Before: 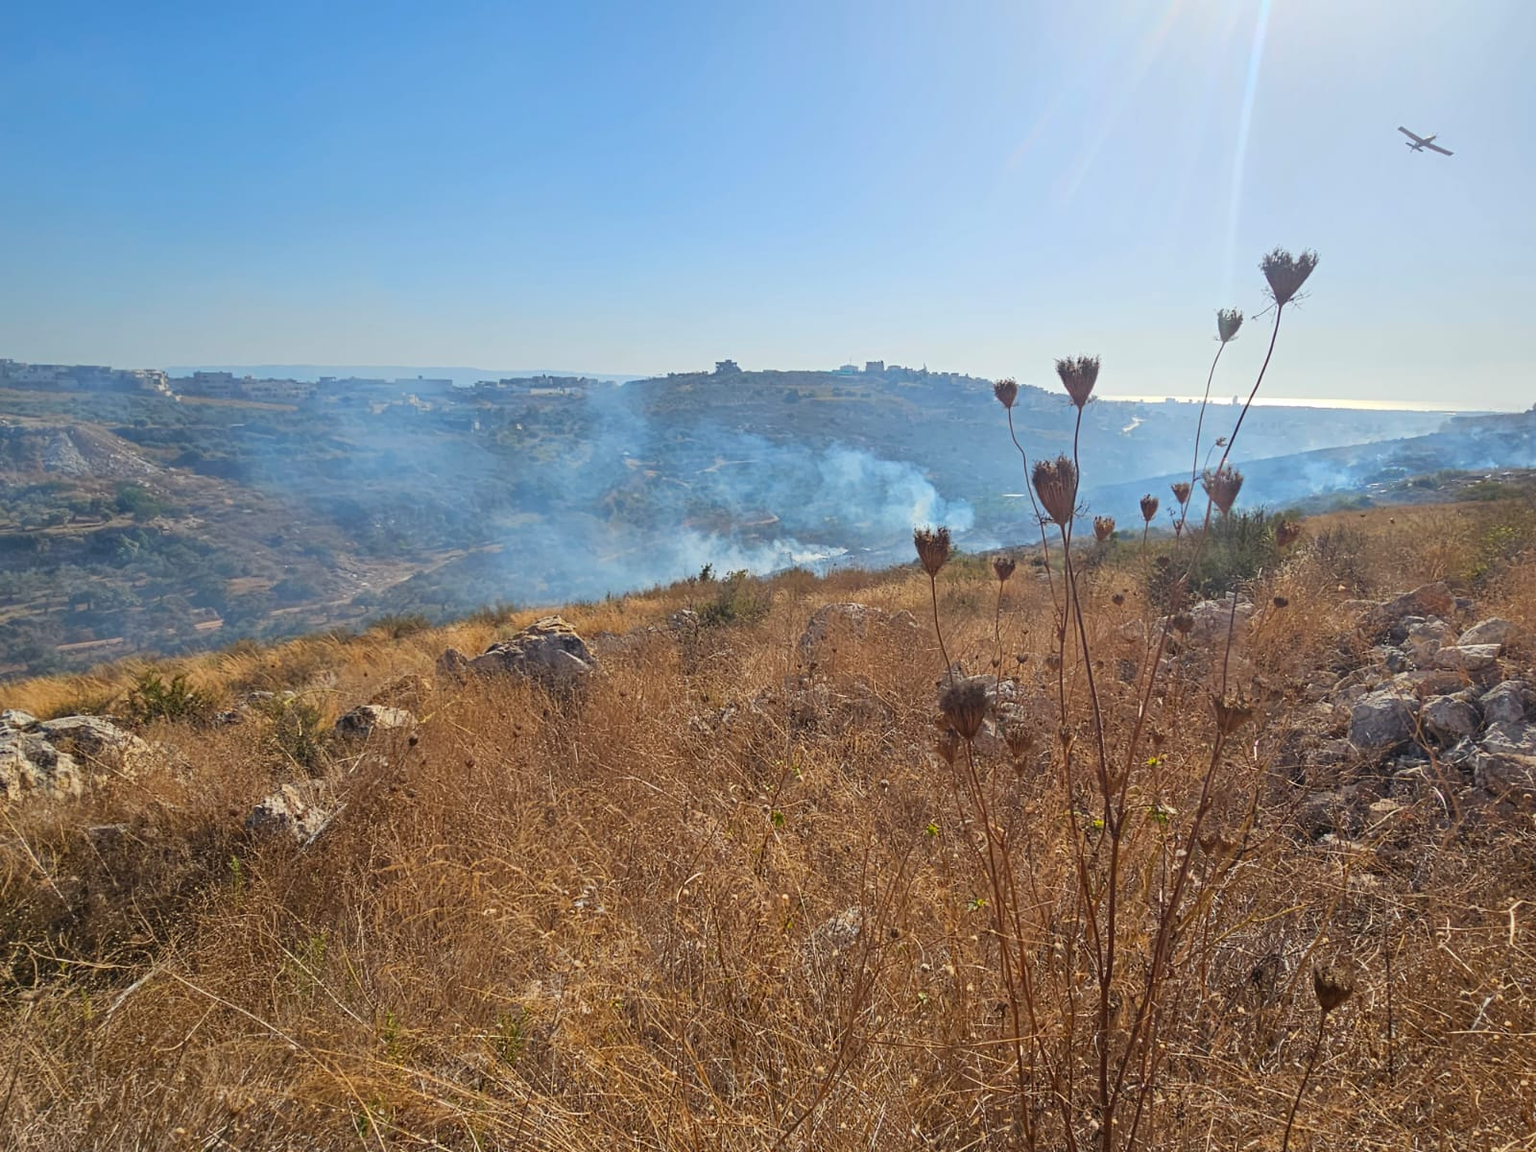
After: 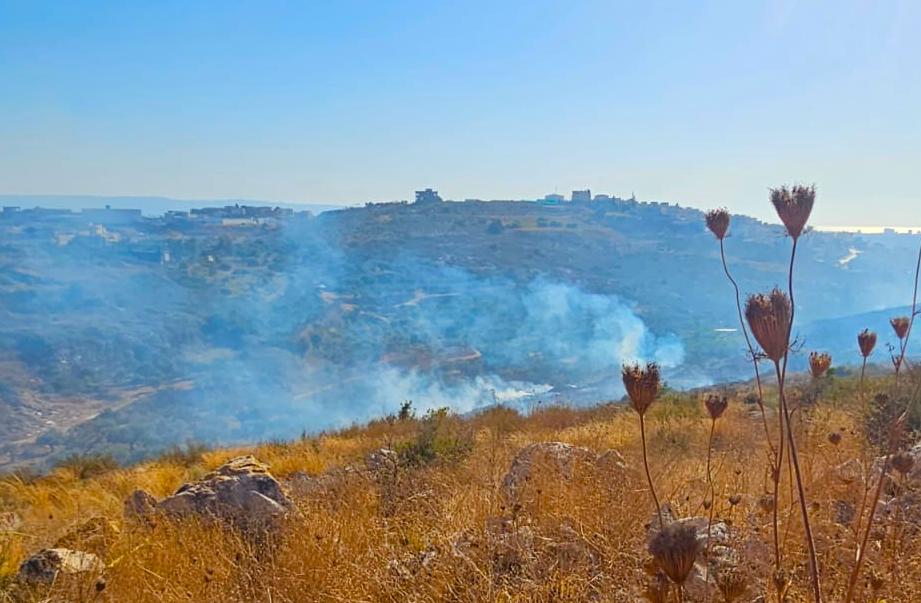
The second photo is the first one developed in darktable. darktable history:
crop: left 20.671%, top 15.523%, right 21.763%, bottom 34.187%
color balance rgb: perceptual saturation grading › global saturation 36.471%, perceptual saturation grading › shadows 34.577%
